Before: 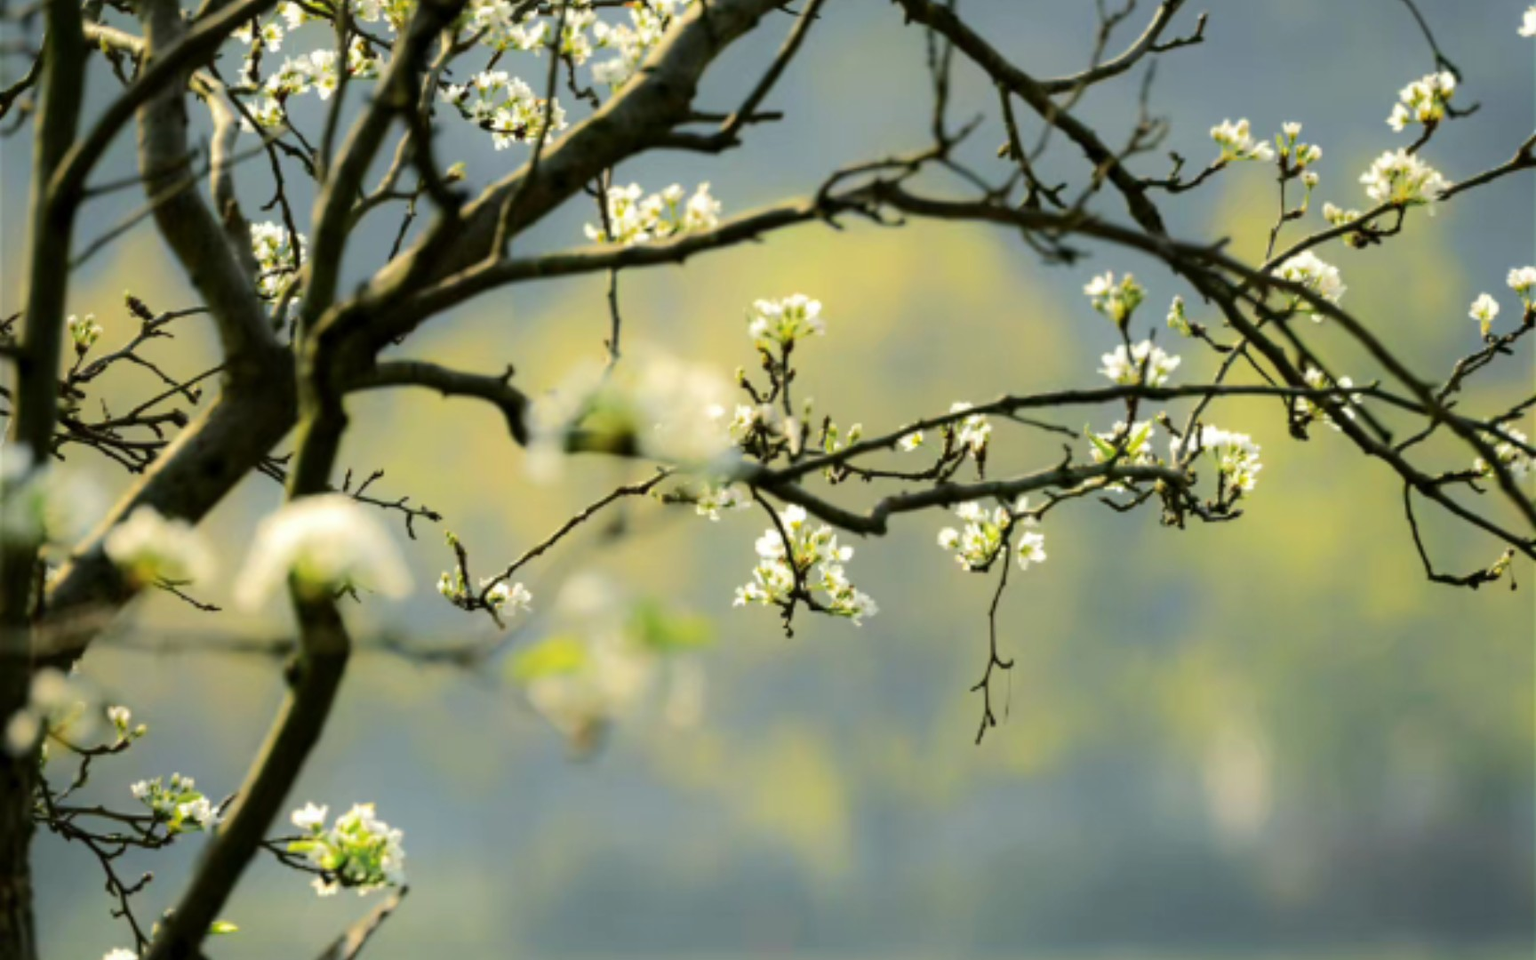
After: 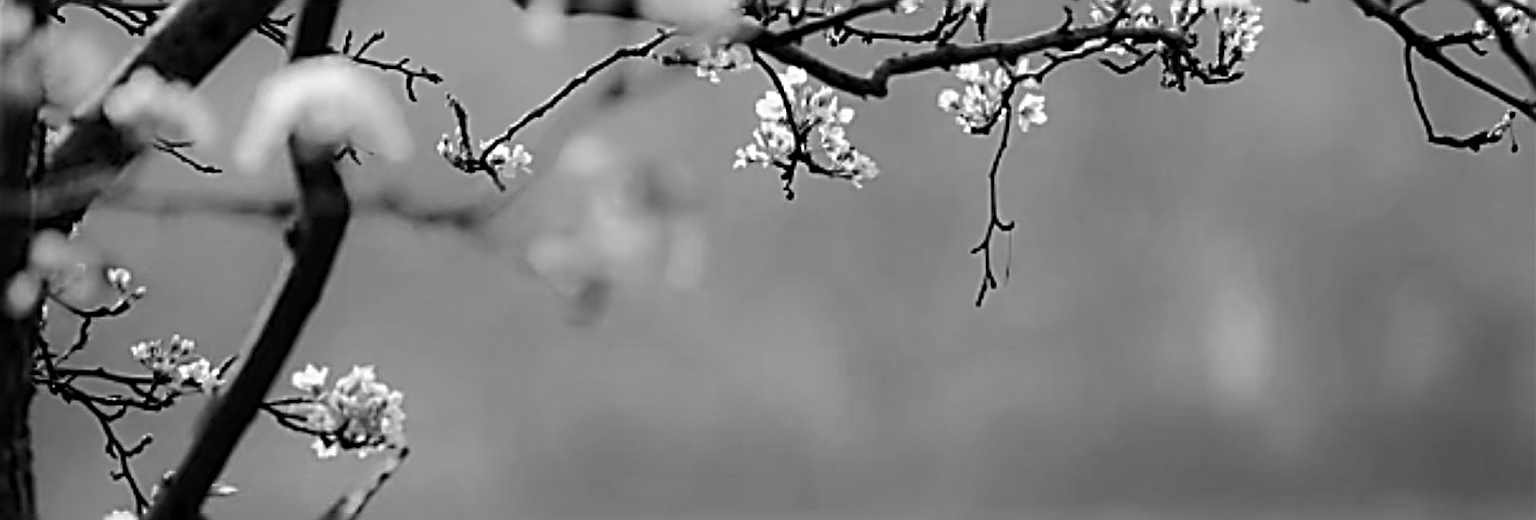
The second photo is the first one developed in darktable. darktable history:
crop and rotate: top 45.785%, right 0.007%
sharpen: radius 3.173, amount 1.742
color calibration: output gray [0.246, 0.254, 0.501, 0], illuminant same as pipeline (D50), adaptation XYZ, x 0.346, y 0.359, temperature 5021.05 K, saturation algorithm version 1 (2020)
